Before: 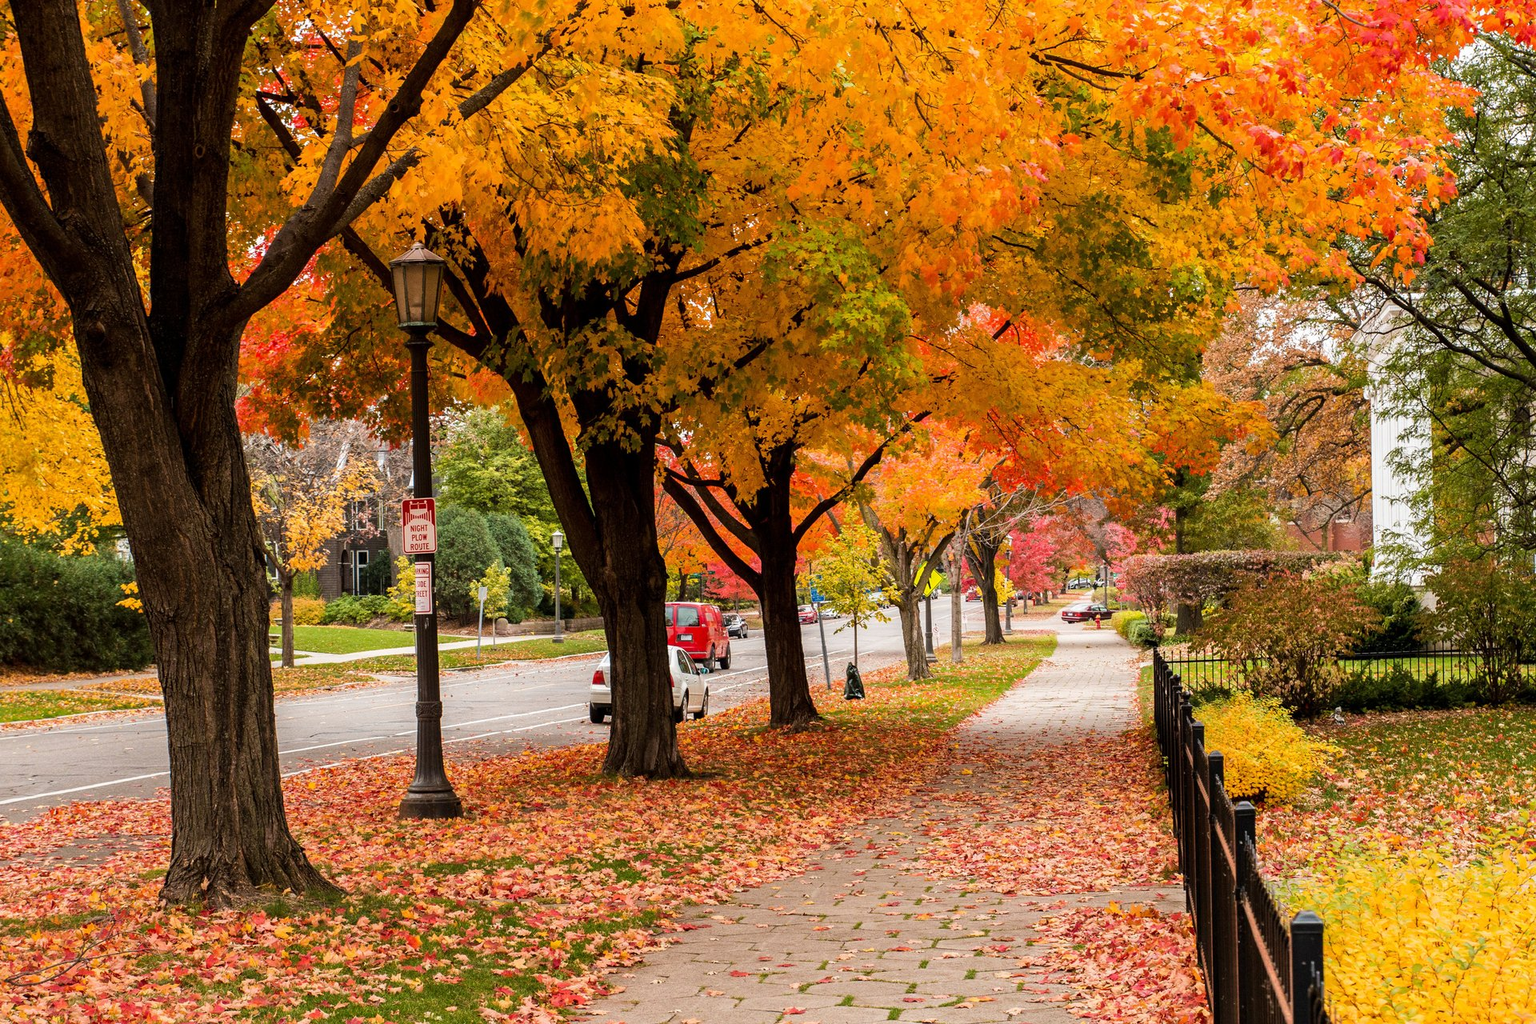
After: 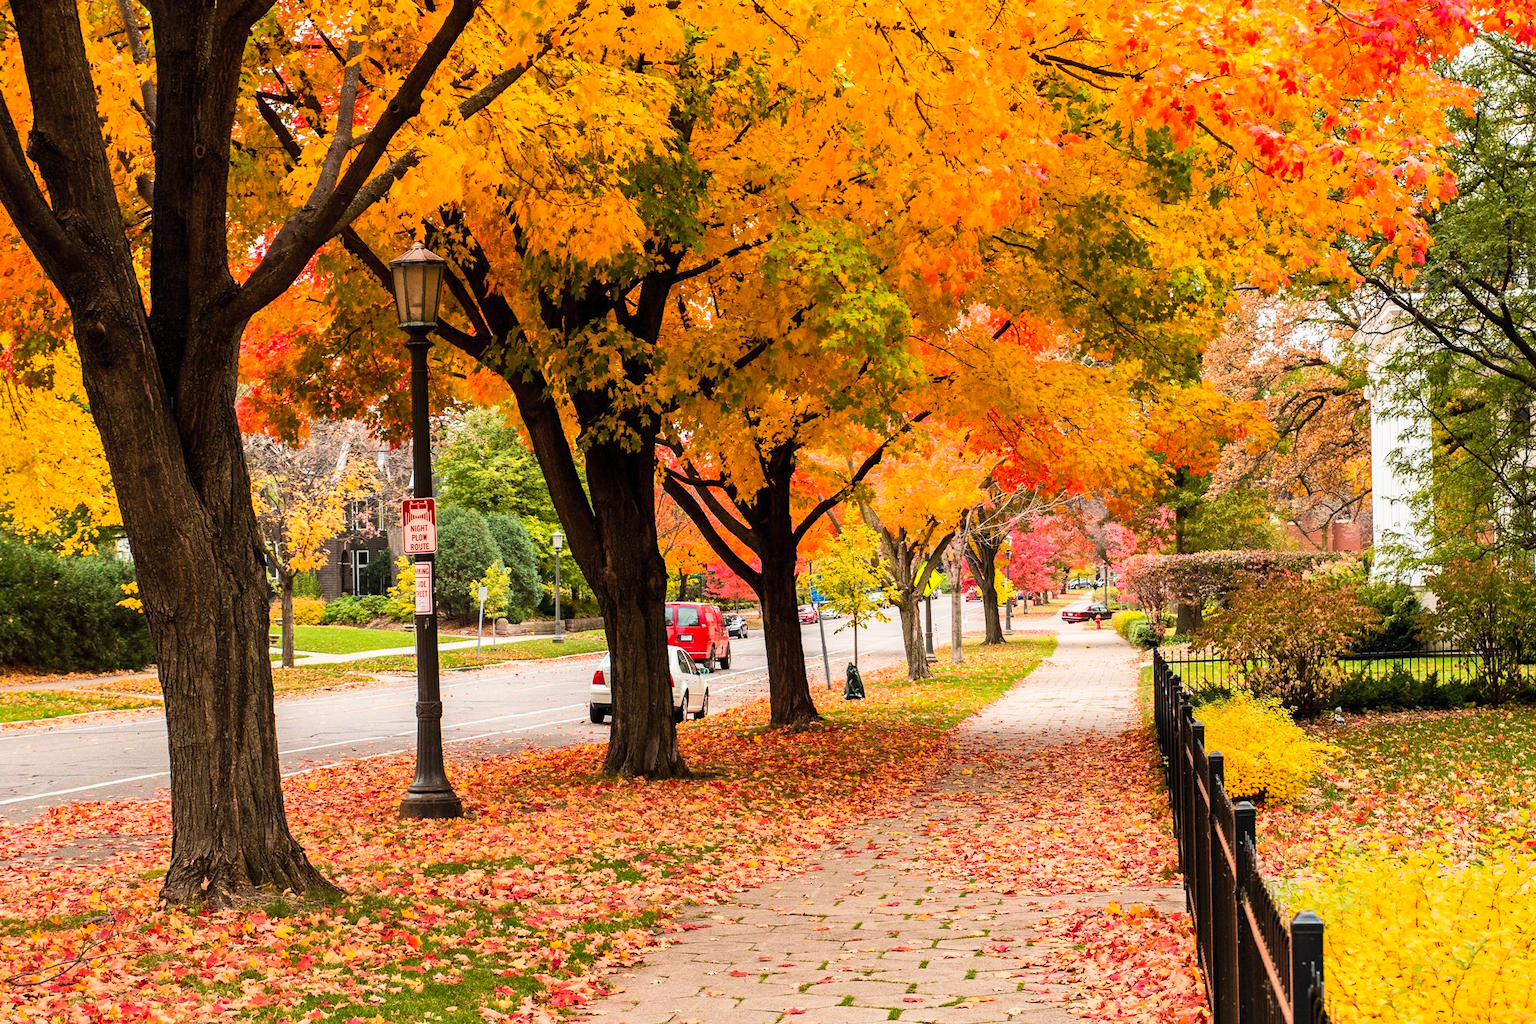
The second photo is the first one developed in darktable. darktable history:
shadows and highlights: shadows 35, highlights -35, soften with gaussian
contrast brightness saturation: contrast 0.2, brightness 0.16, saturation 0.22
